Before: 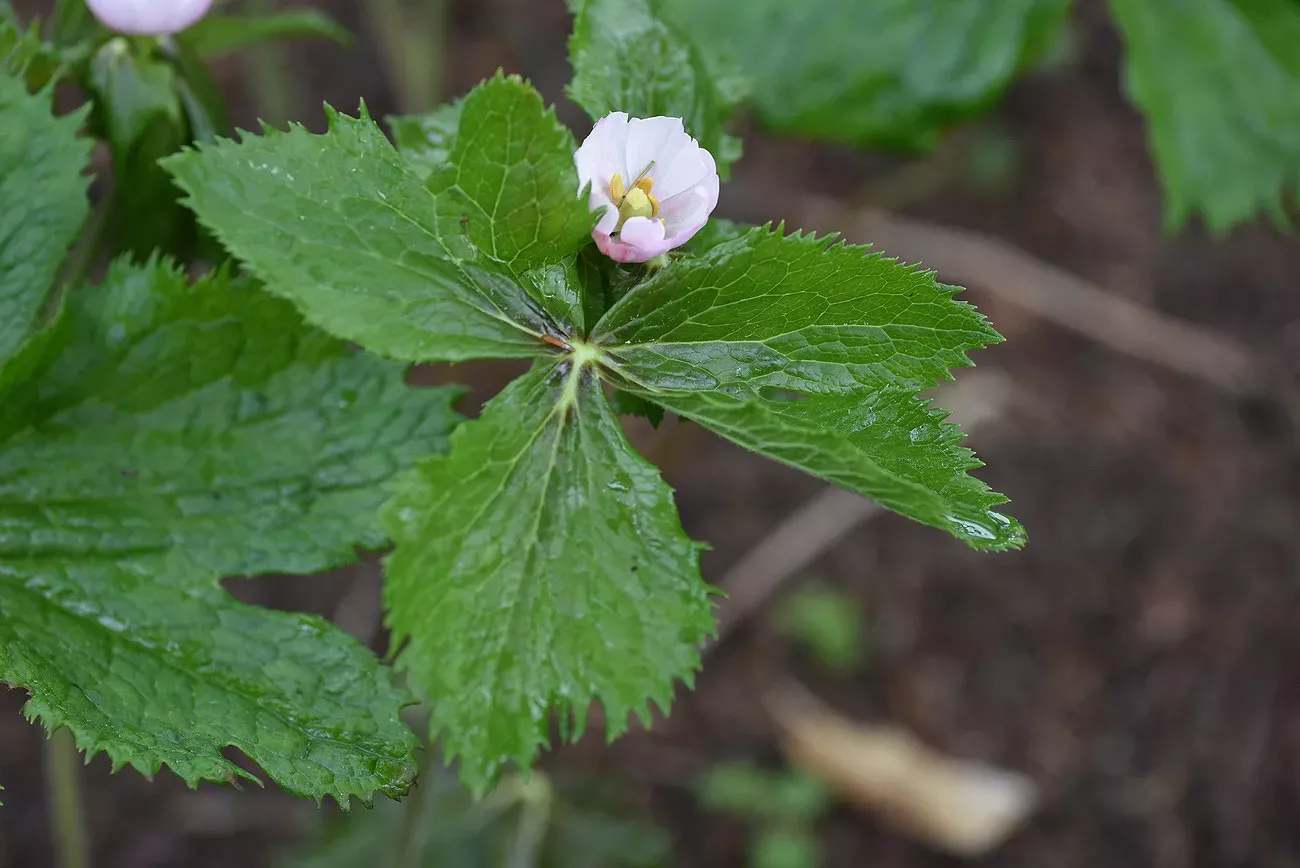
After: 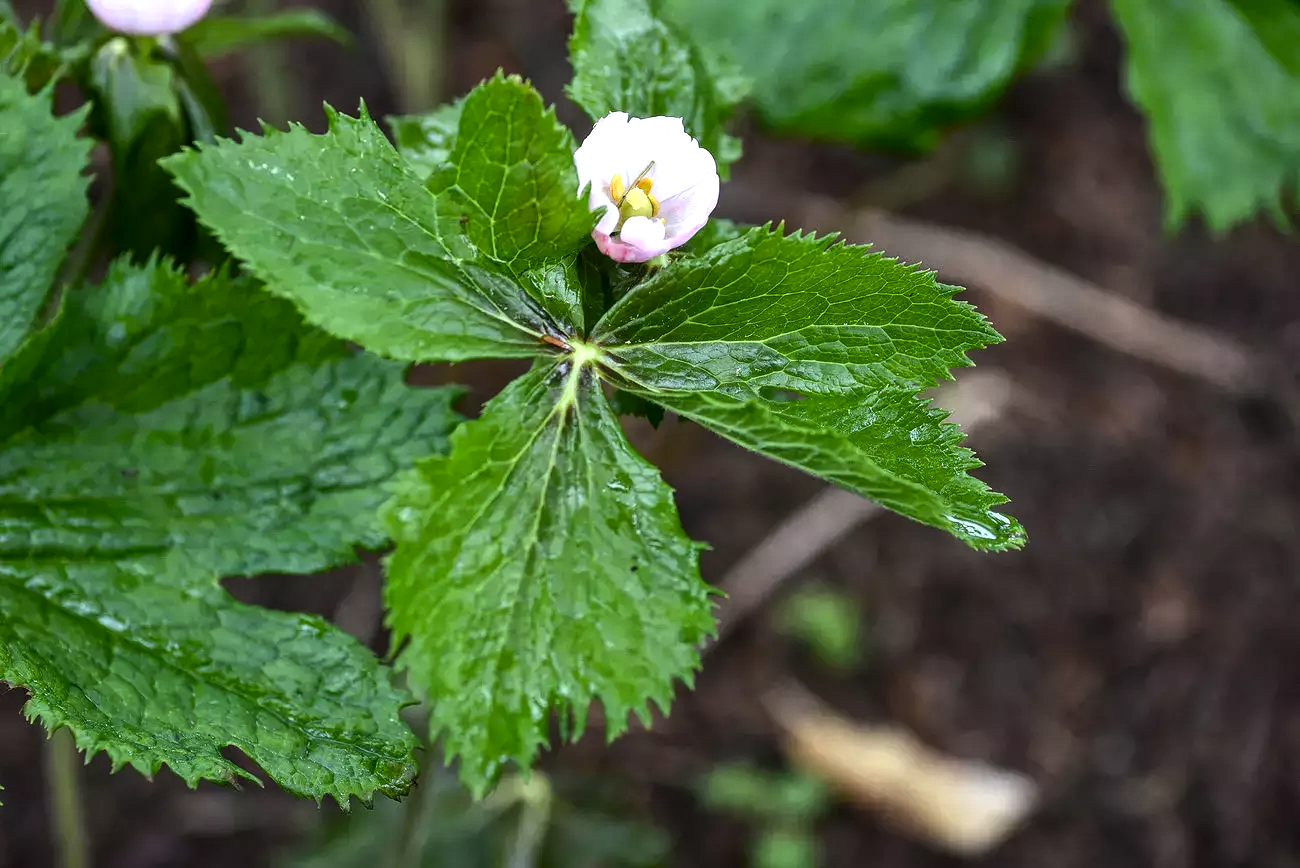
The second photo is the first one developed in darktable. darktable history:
local contrast: detail 130%
tone equalizer: -8 EV -0.716 EV, -7 EV -0.689 EV, -6 EV -0.564 EV, -5 EV -0.397 EV, -3 EV 0.391 EV, -2 EV 0.6 EV, -1 EV 0.692 EV, +0 EV 0.769 EV, edges refinement/feathering 500, mask exposure compensation -1.57 EV, preserve details no
color balance rgb: power › hue 308.73°, perceptual saturation grading › global saturation 19.406%
